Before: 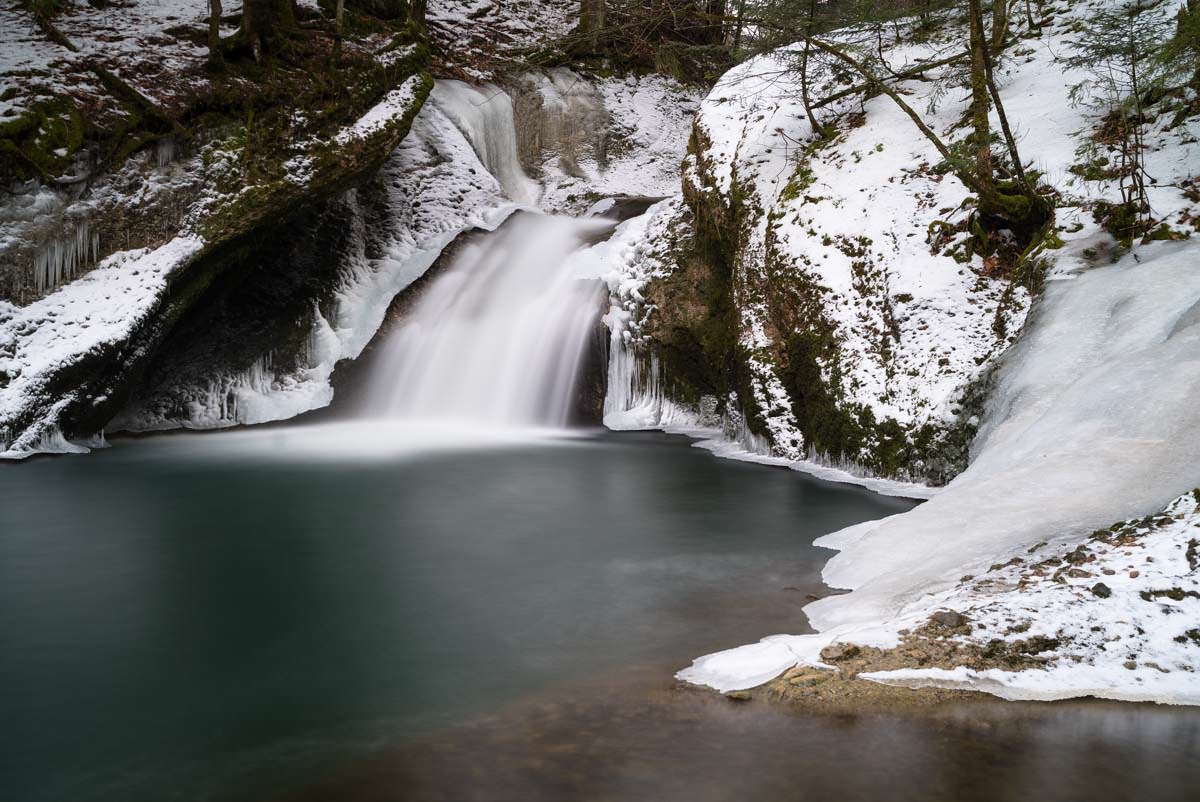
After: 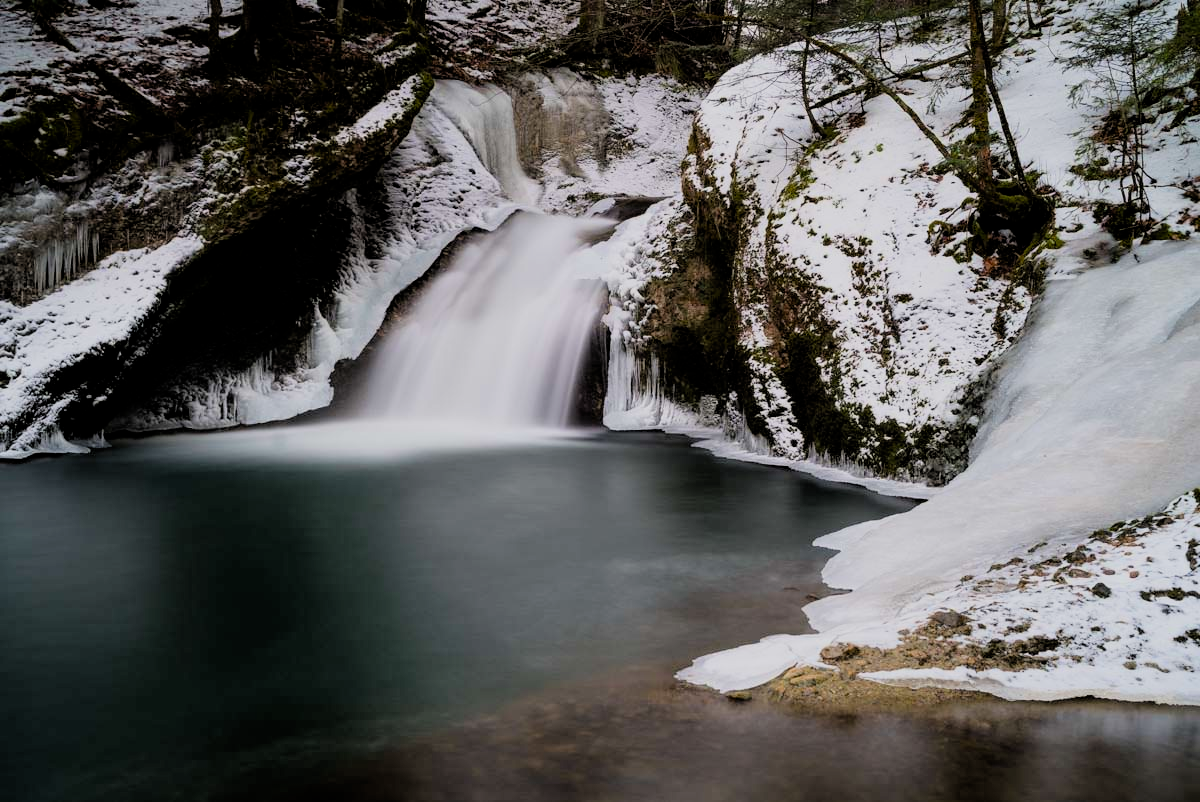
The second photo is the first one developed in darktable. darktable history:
exposure: exposure -0.061 EV, compensate highlight preservation false
filmic rgb: black relative exposure -7.58 EV, white relative exposure 4.63 EV, target black luminance 0%, hardness 3.5, latitude 50.29%, contrast 1.04, highlights saturation mix 9.35%, shadows ↔ highlights balance -0.169%, add noise in highlights 0.1, color science v4 (2020), type of noise poissonian
